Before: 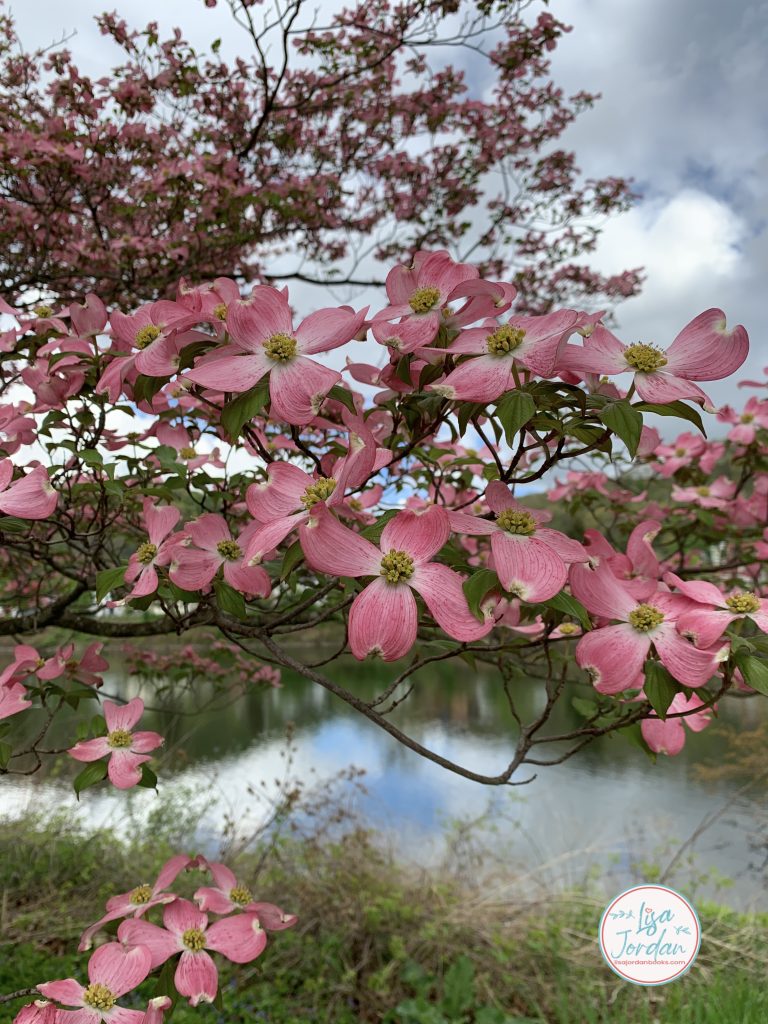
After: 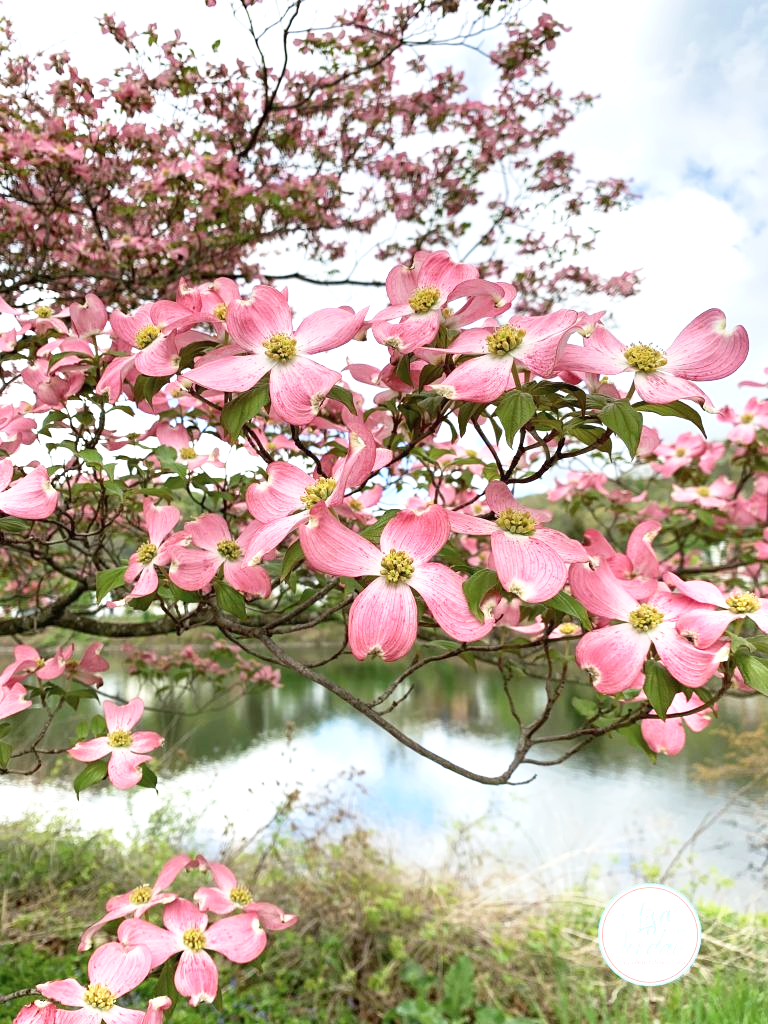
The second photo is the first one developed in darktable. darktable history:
exposure: black level correction 0, exposure 1.106 EV, compensate exposure bias true, compensate highlight preservation false
base curve: curves: ch0 [(0, 0) (0.666, 0.806) (1, 1)], preserve colors none
